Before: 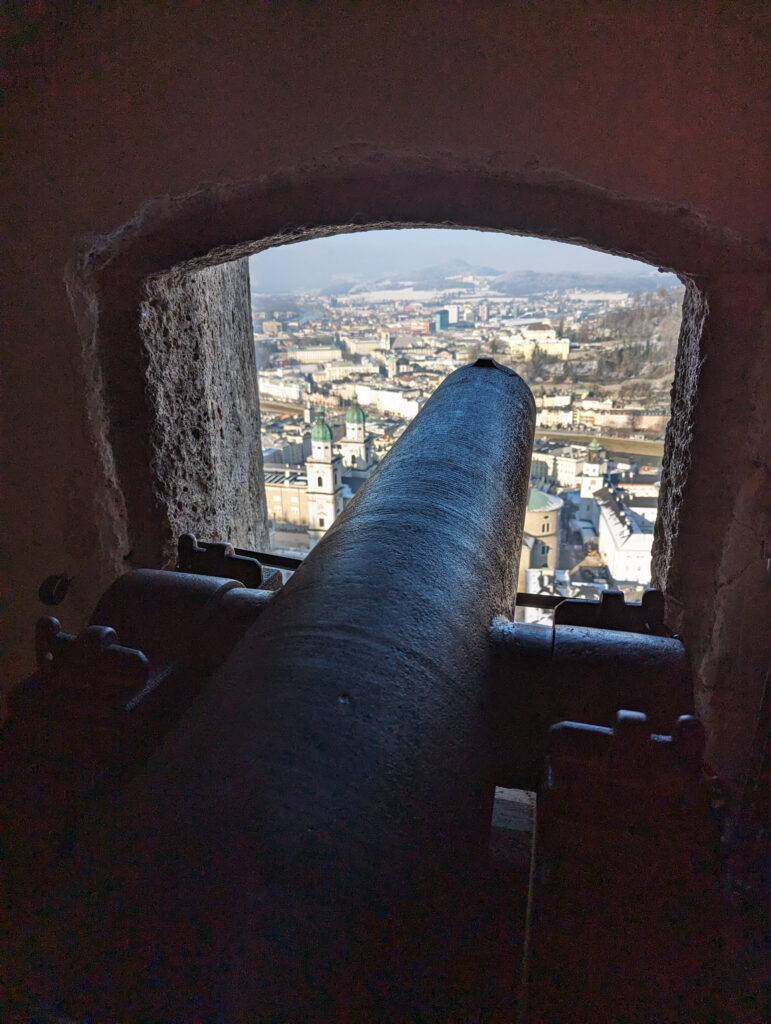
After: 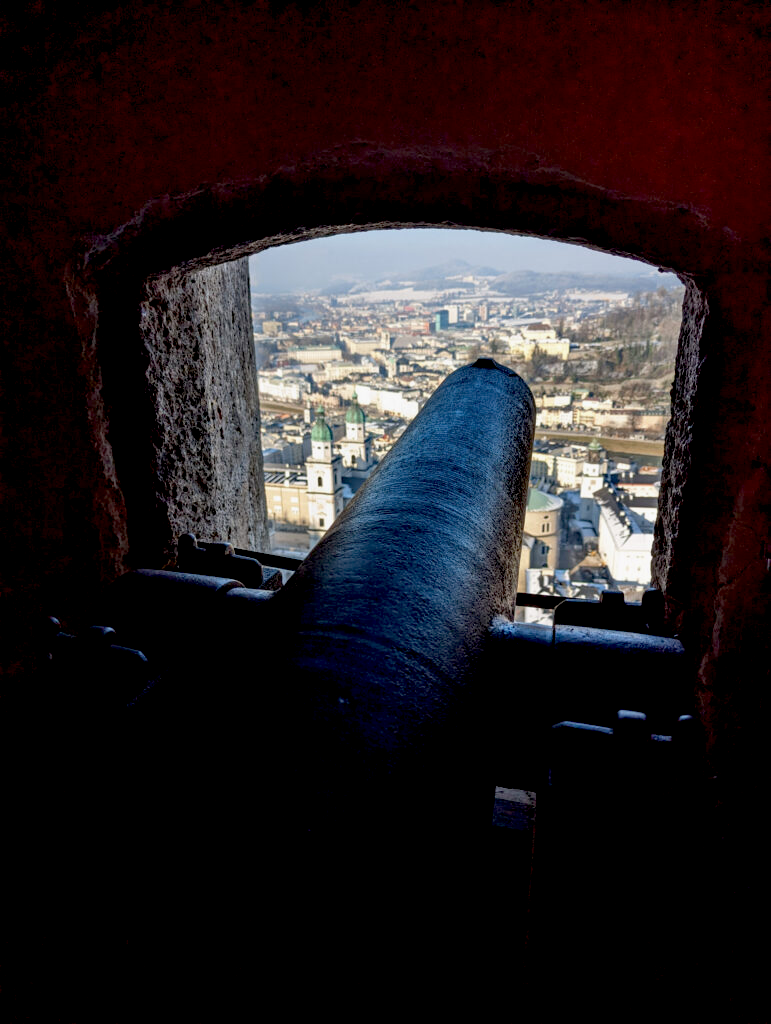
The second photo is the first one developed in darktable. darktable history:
exposure: black level correction 0.03, exposure -0.076 EV, compensate highlight preservation false
